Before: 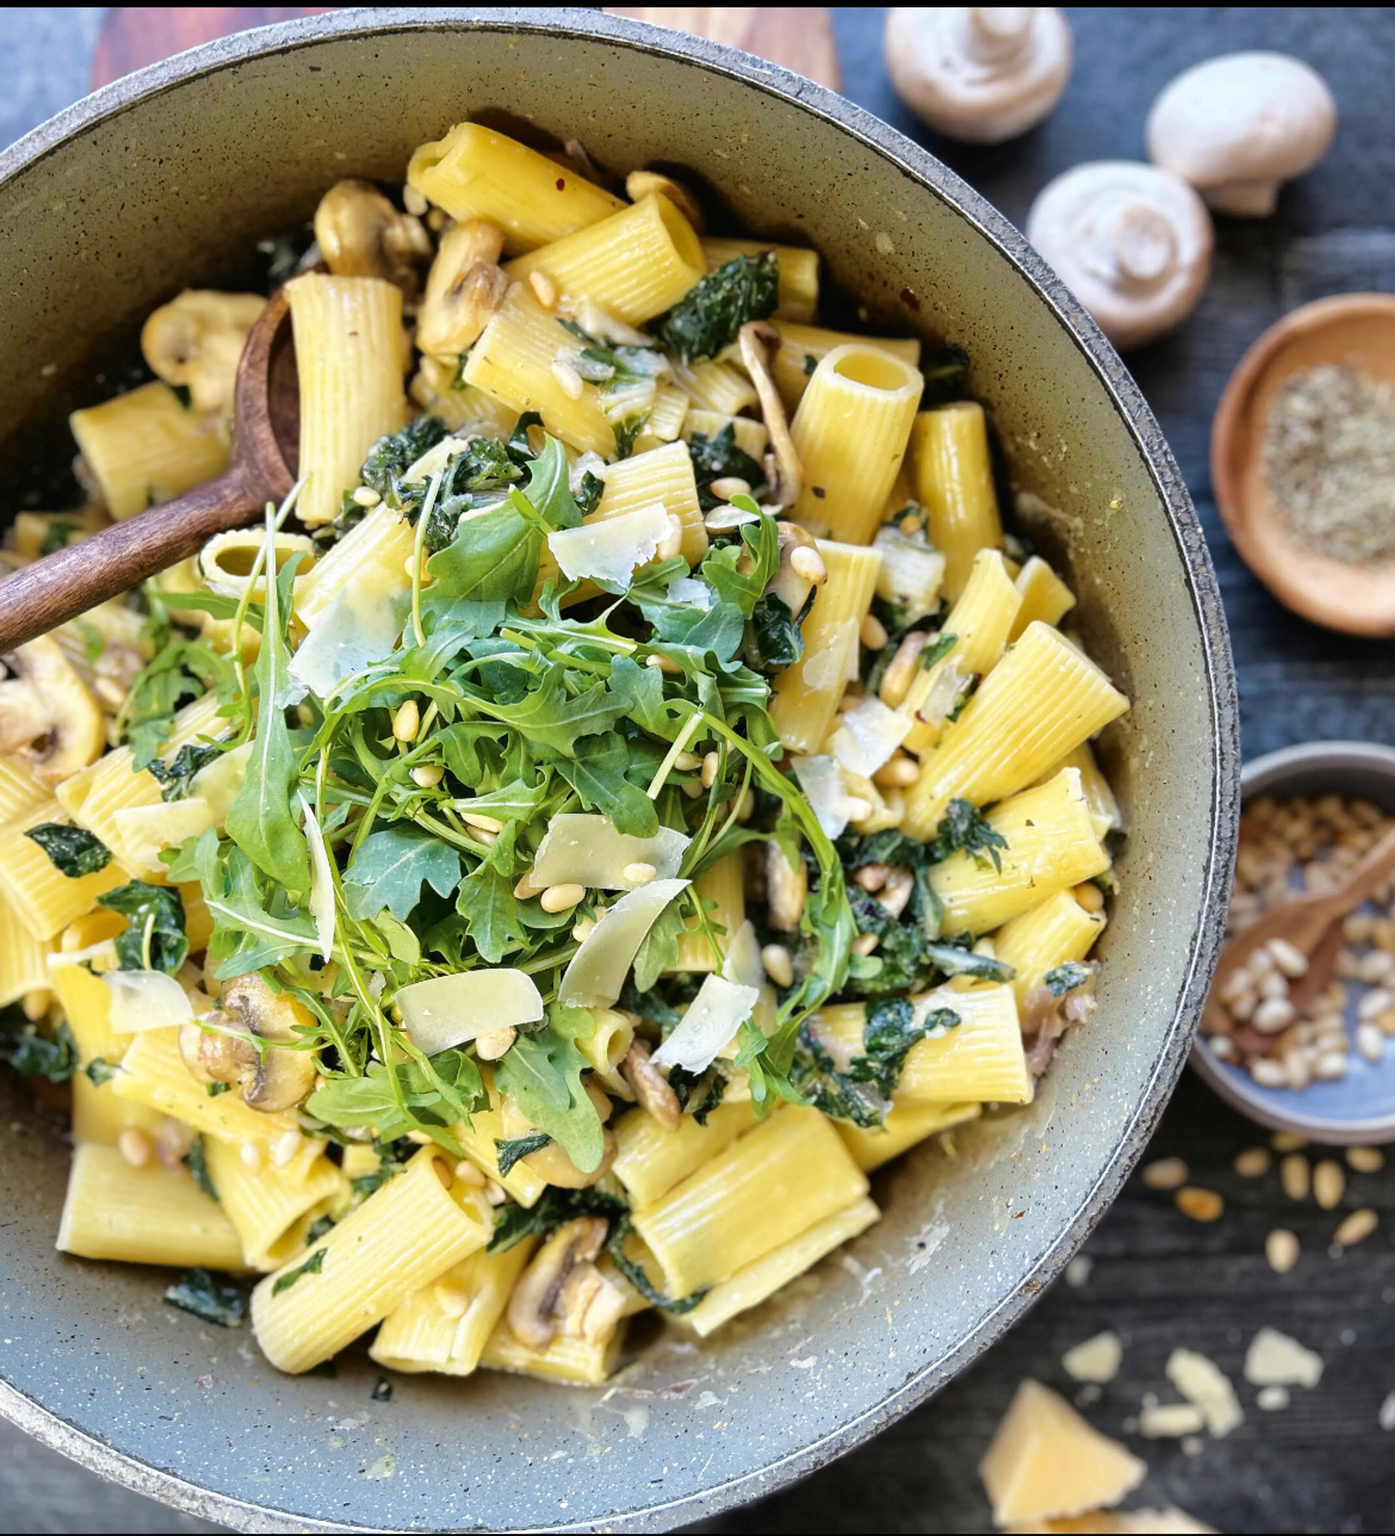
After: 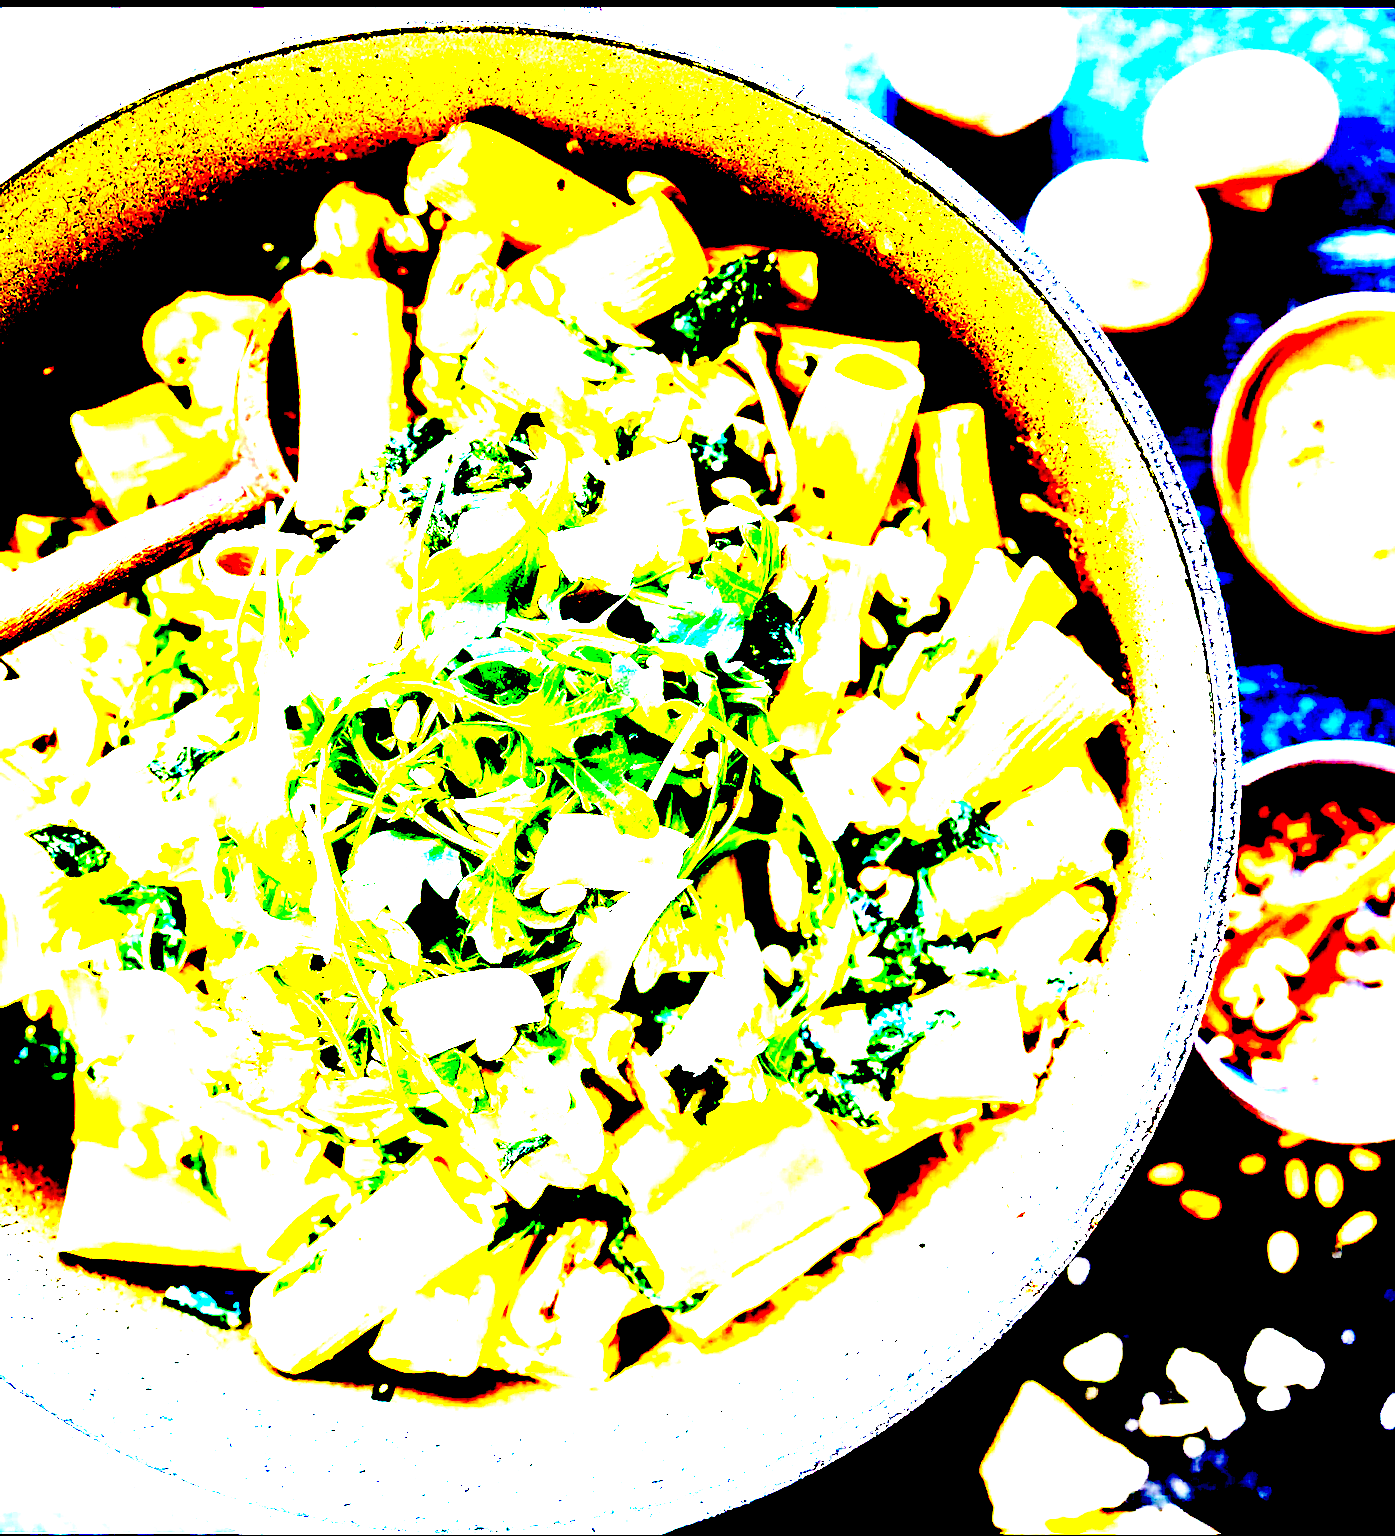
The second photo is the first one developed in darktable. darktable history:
exposure: black level correction 0.1, exposure 2.915 EV, compensate highlight preservation false
sharpen: amount 0.213
